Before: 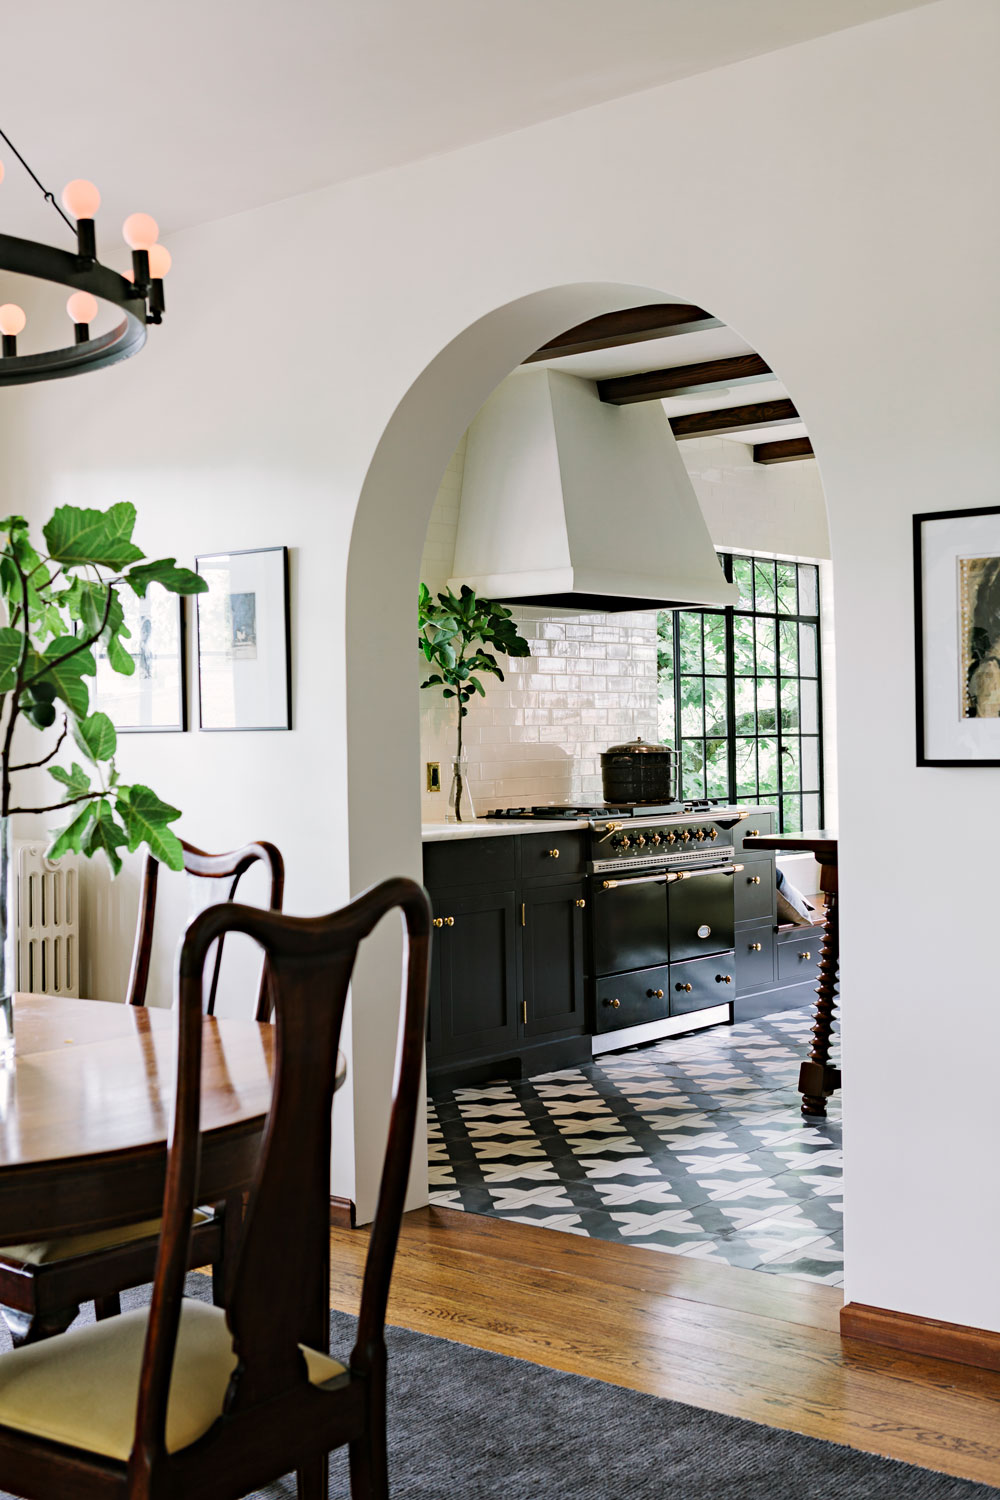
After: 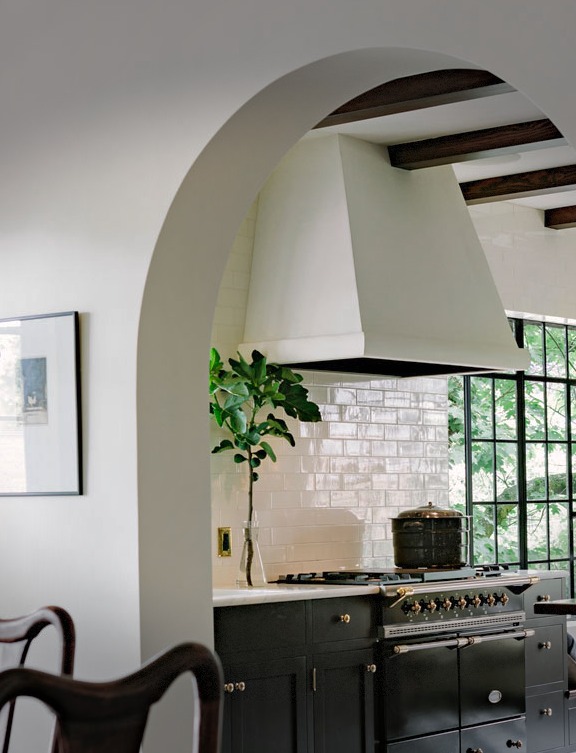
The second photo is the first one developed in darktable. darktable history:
crop: left 20.917%, top 15.698%, right 21.45%, bottom 34.099%
exposure: black level correction 0, exposure 0 EV, compensate exposure bias true, compensate highlight preservation false
shadows and highlights: on, module defaults
vignetting: fall-off start 78.5%, width/height ratio 1.327, dithering 8-bit output
